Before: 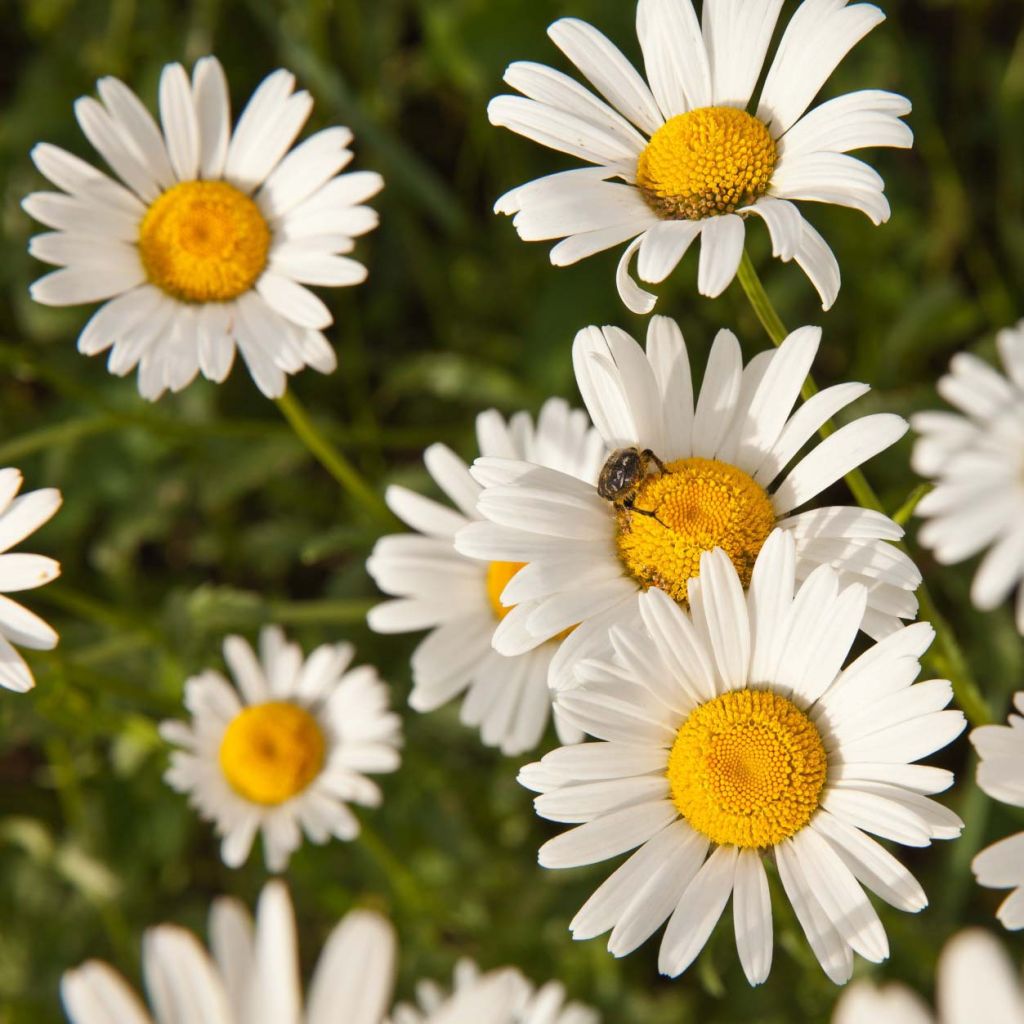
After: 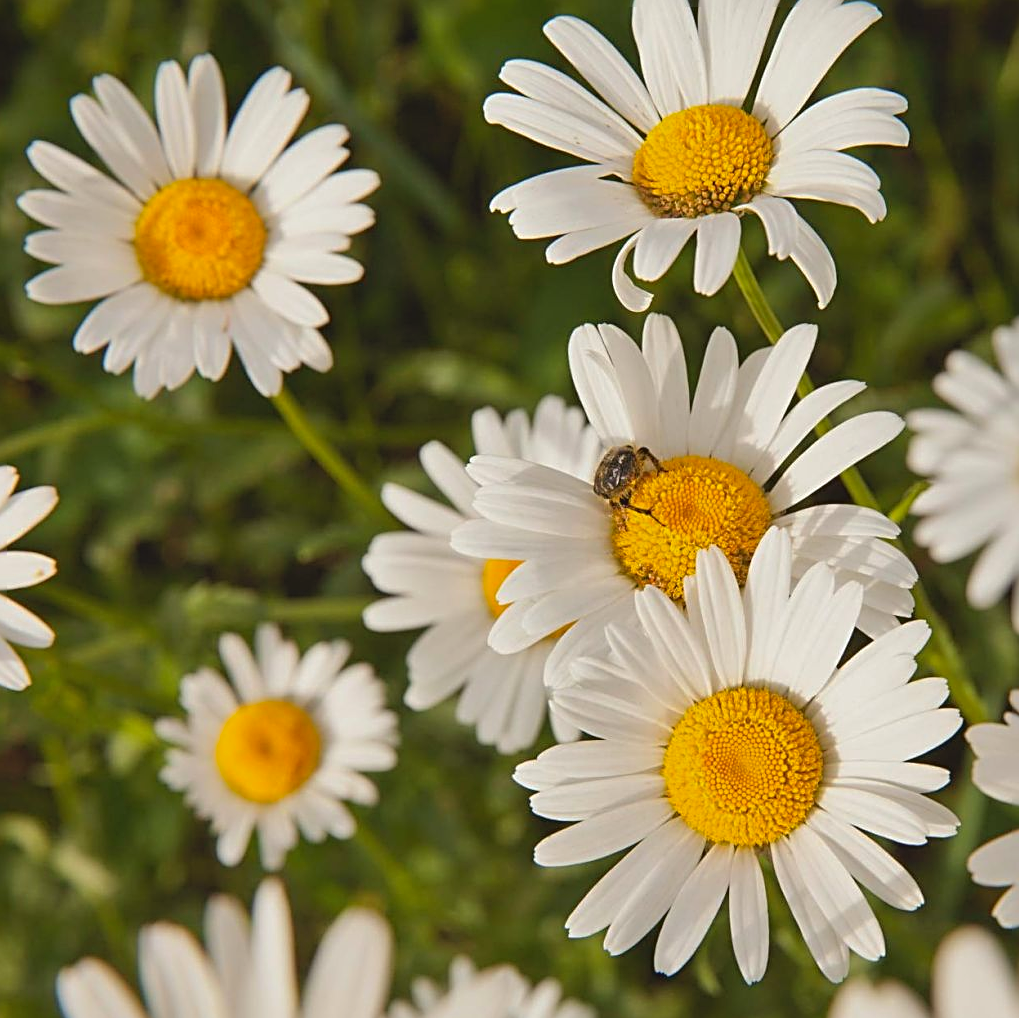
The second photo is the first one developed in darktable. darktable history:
contrast brightness saturation: contrast -0.096, brightness 0.052, saturation 0.08
sharpen: radius 2.53, amount 0.631
shadows and highlights: shadows -20.39, white point adjustment -1.92, highlights -34.82
crop and rotate: left 0.462%, top 0.21%, bottom 0.279%
